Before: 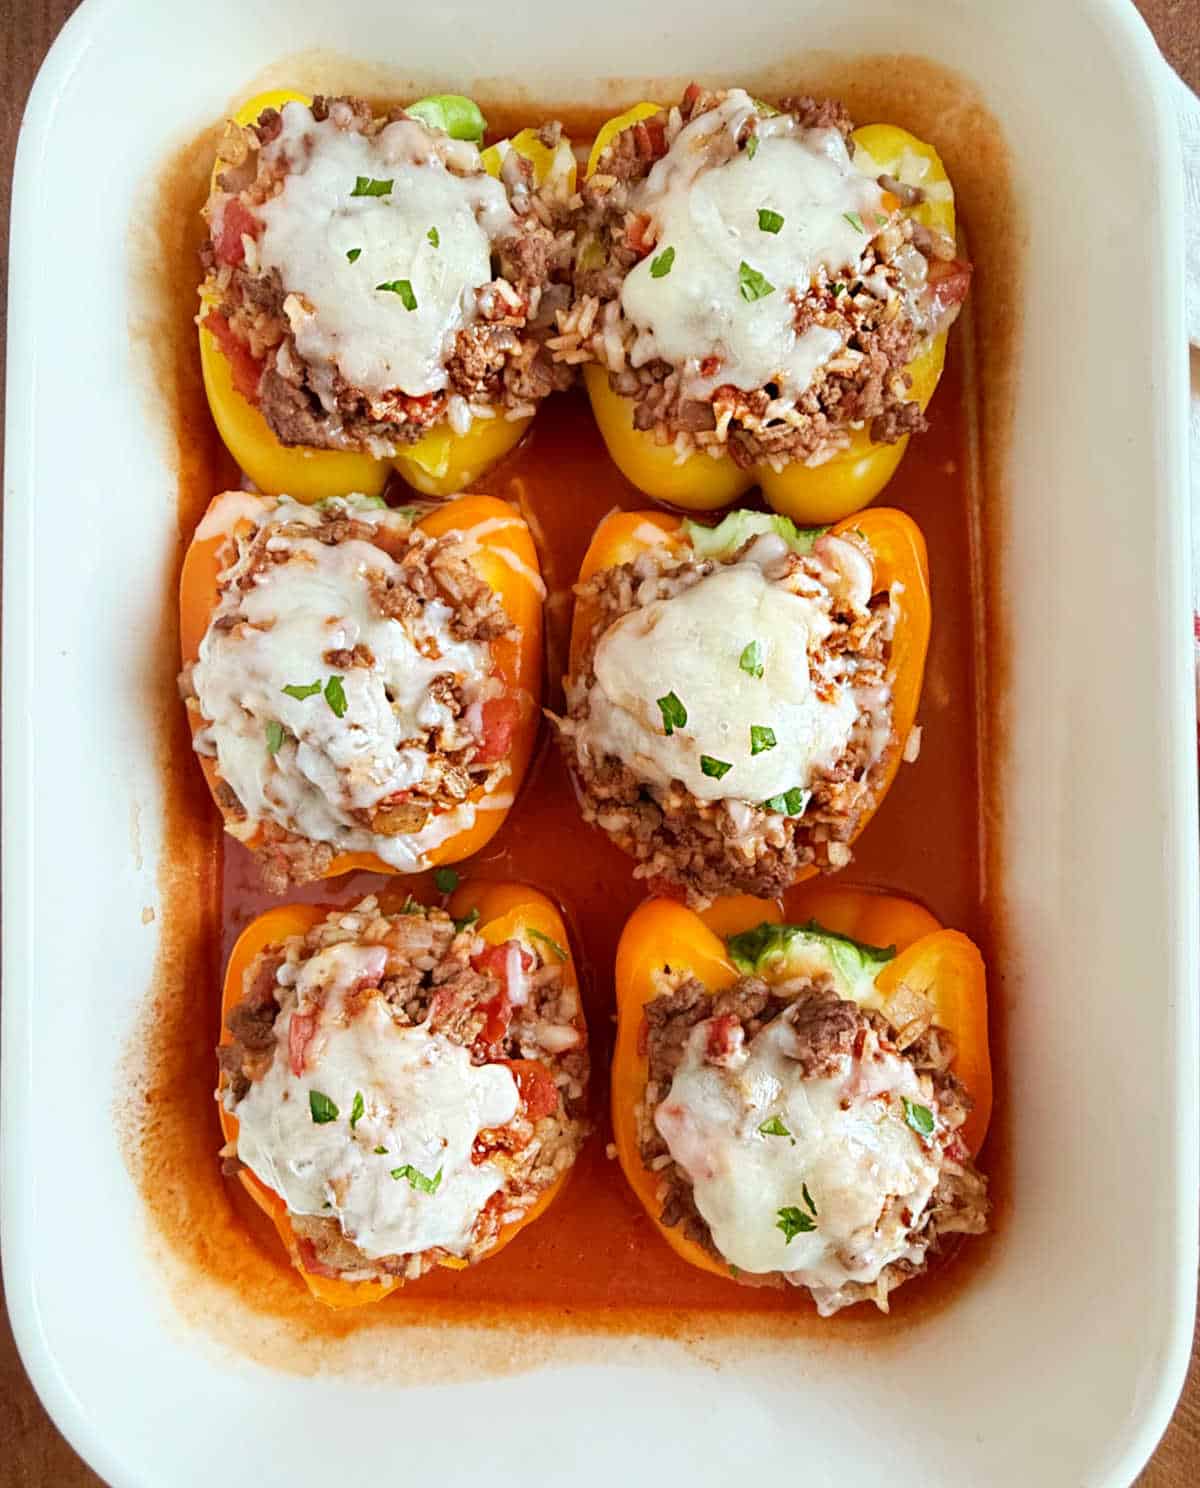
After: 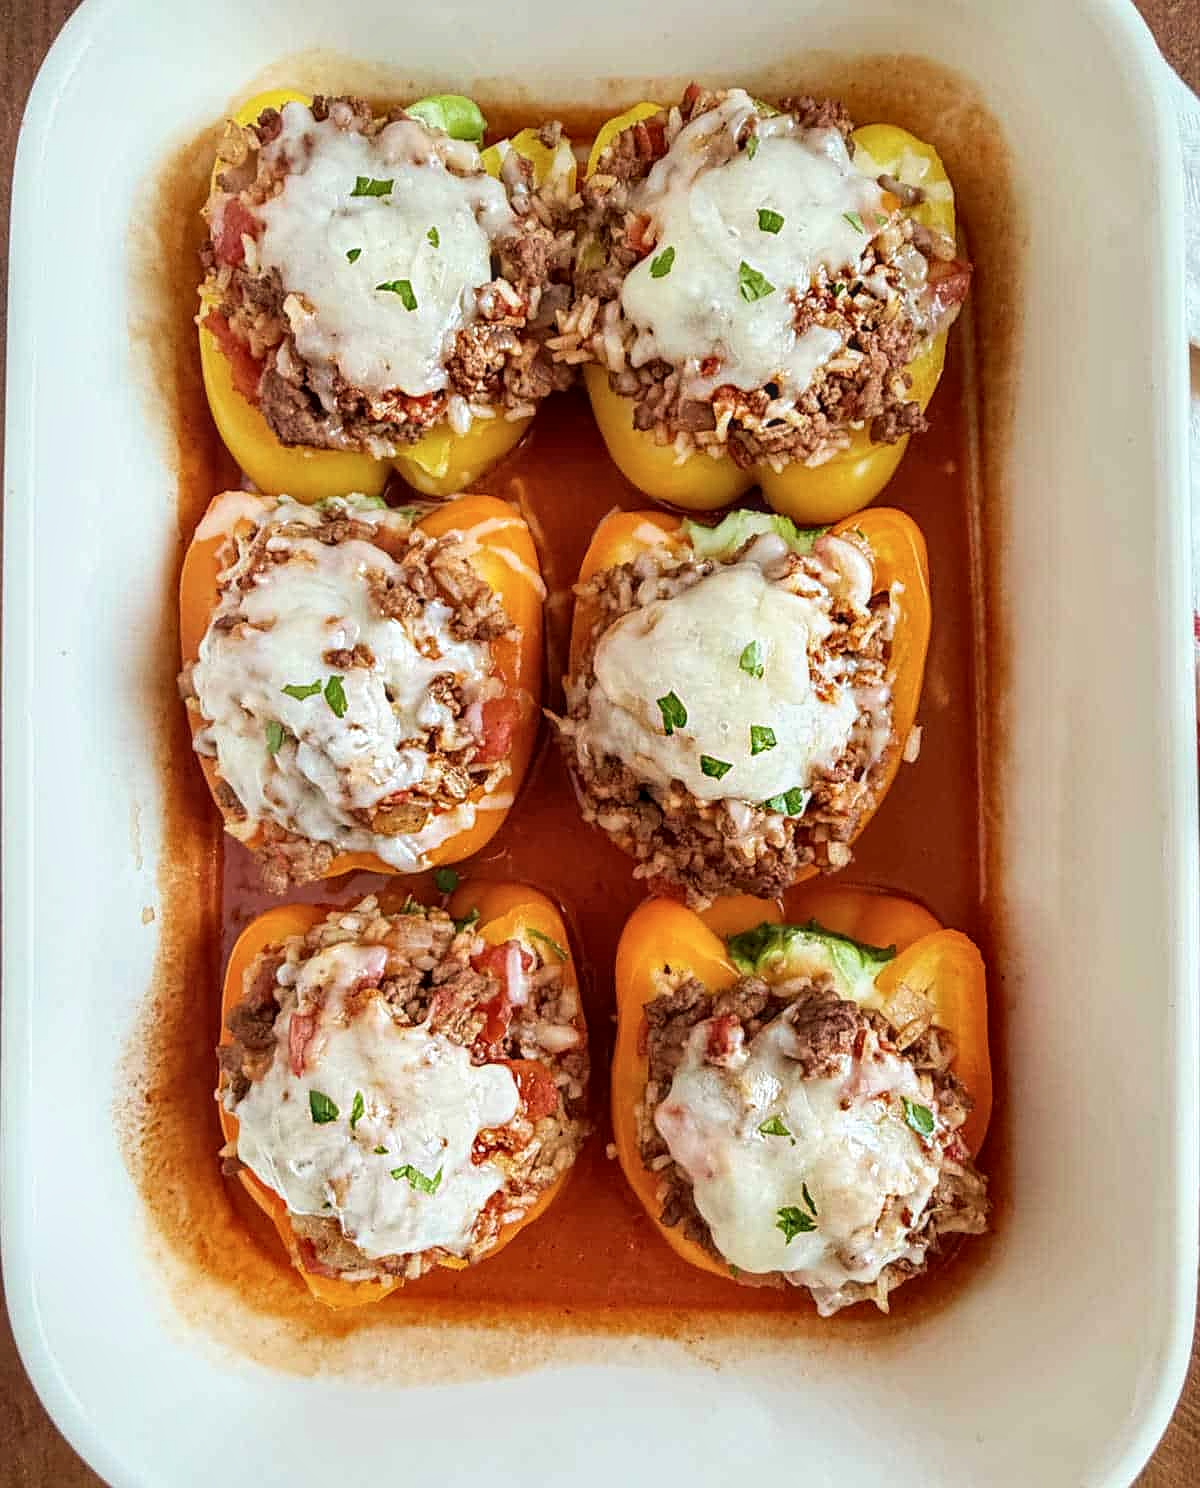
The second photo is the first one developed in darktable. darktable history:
local contrast: detail 140%
sharpen: radius 0.969, amount 0.604
contrast brightness saturation: contrast -0.1, saturation -0.1
velvia: strength 17%
